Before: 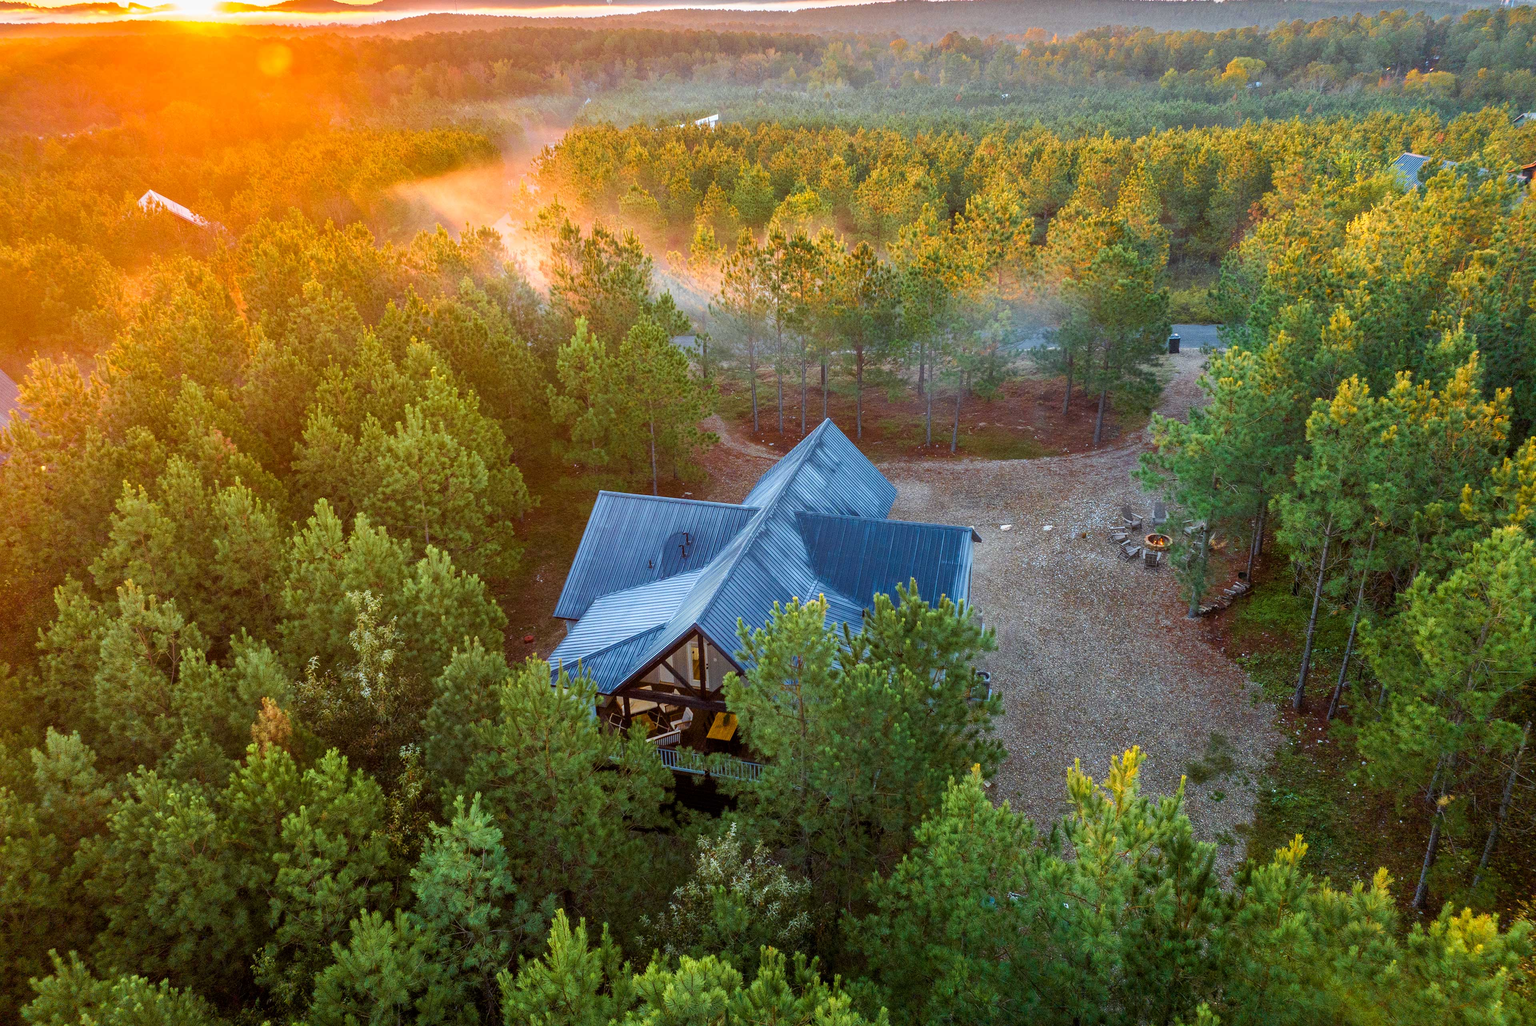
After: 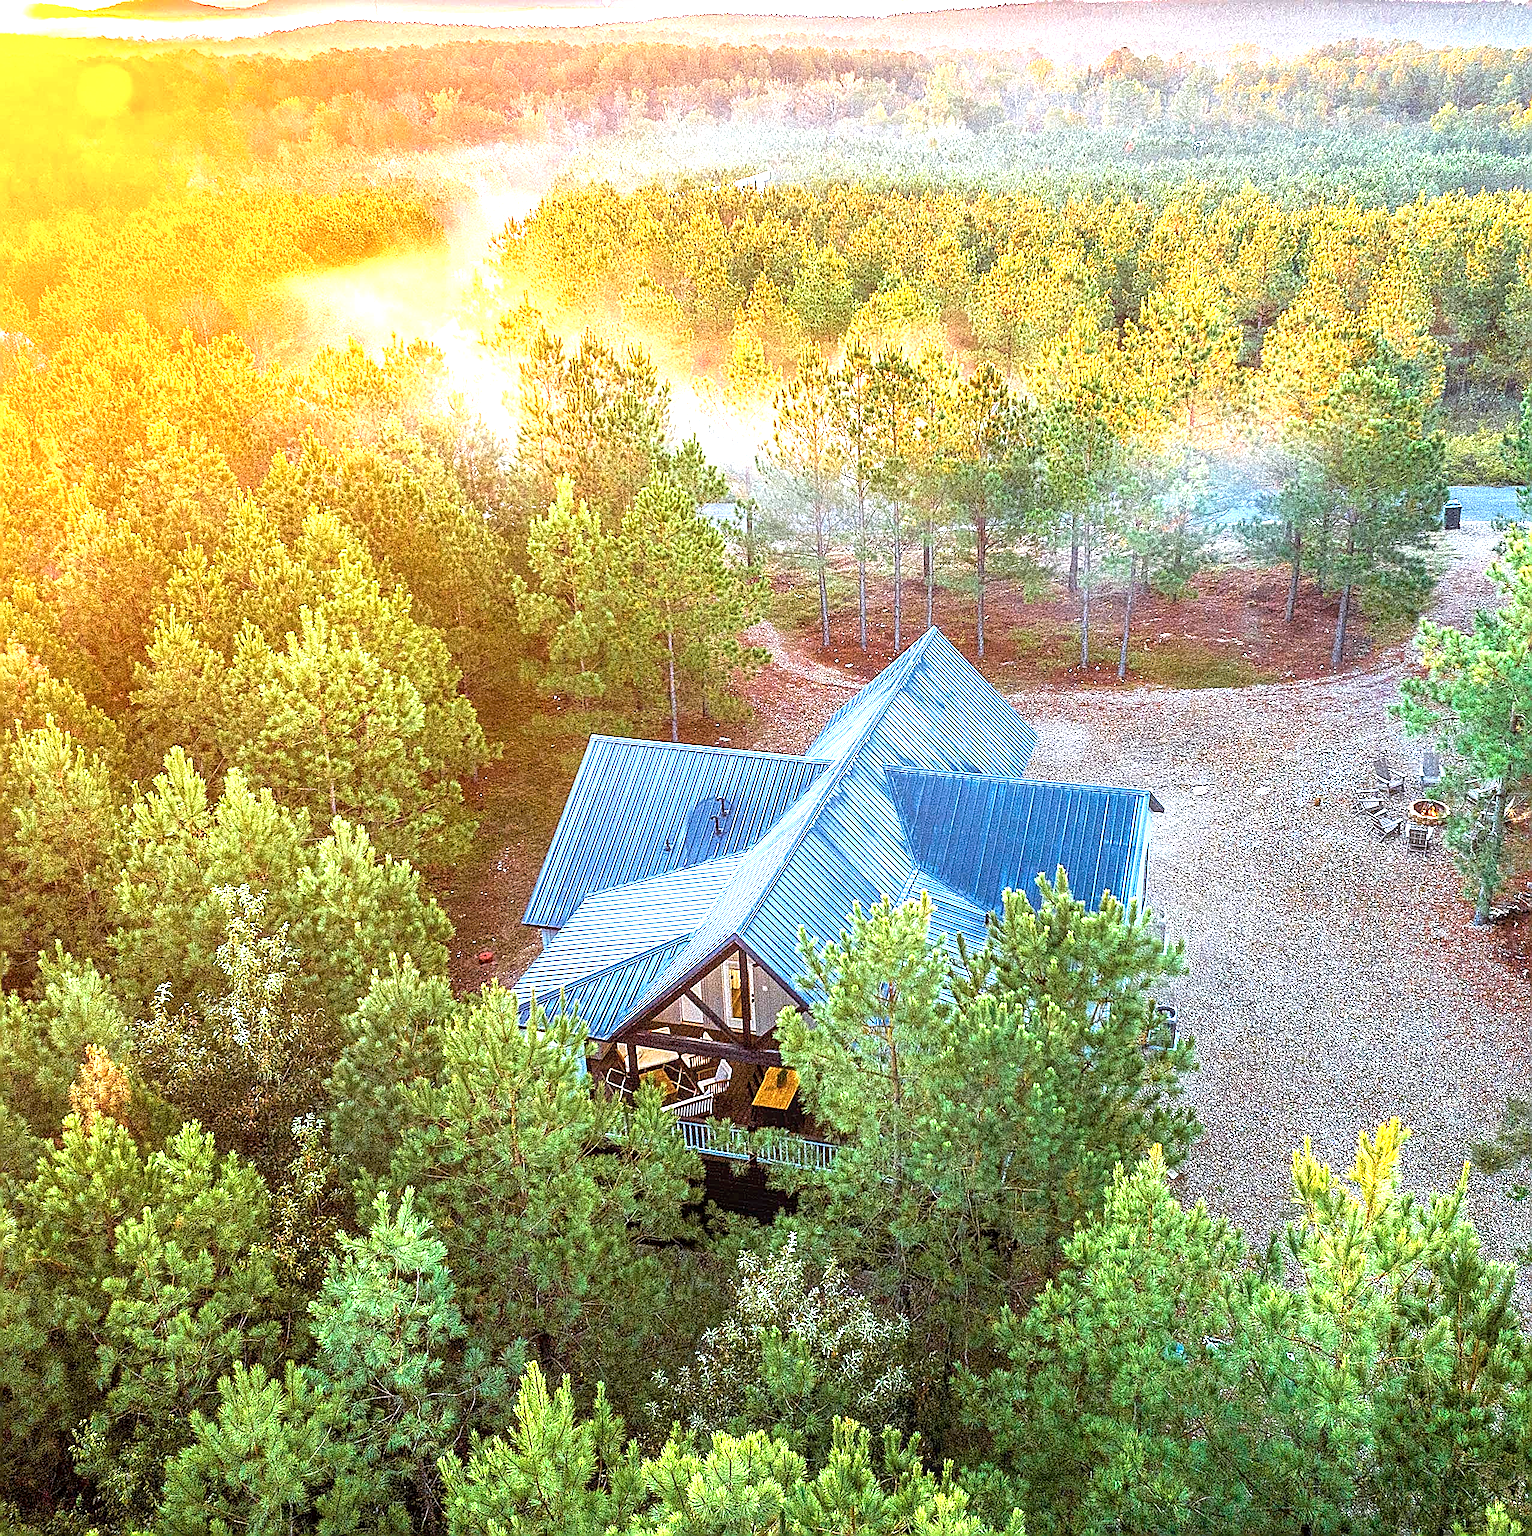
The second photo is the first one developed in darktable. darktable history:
color correction: highlights a* -0.155, highlights b* -5.47, shadows a* -0.144, shadows b* -0.105
local contrast: on, module defaults
exposure: black level correction 0, exposure 1.629 EV, compensate exposure bias true, compensate highlight preservation false
sharpen: amount 1.861
crop and rotate: left 13.358%, right 20.034%
